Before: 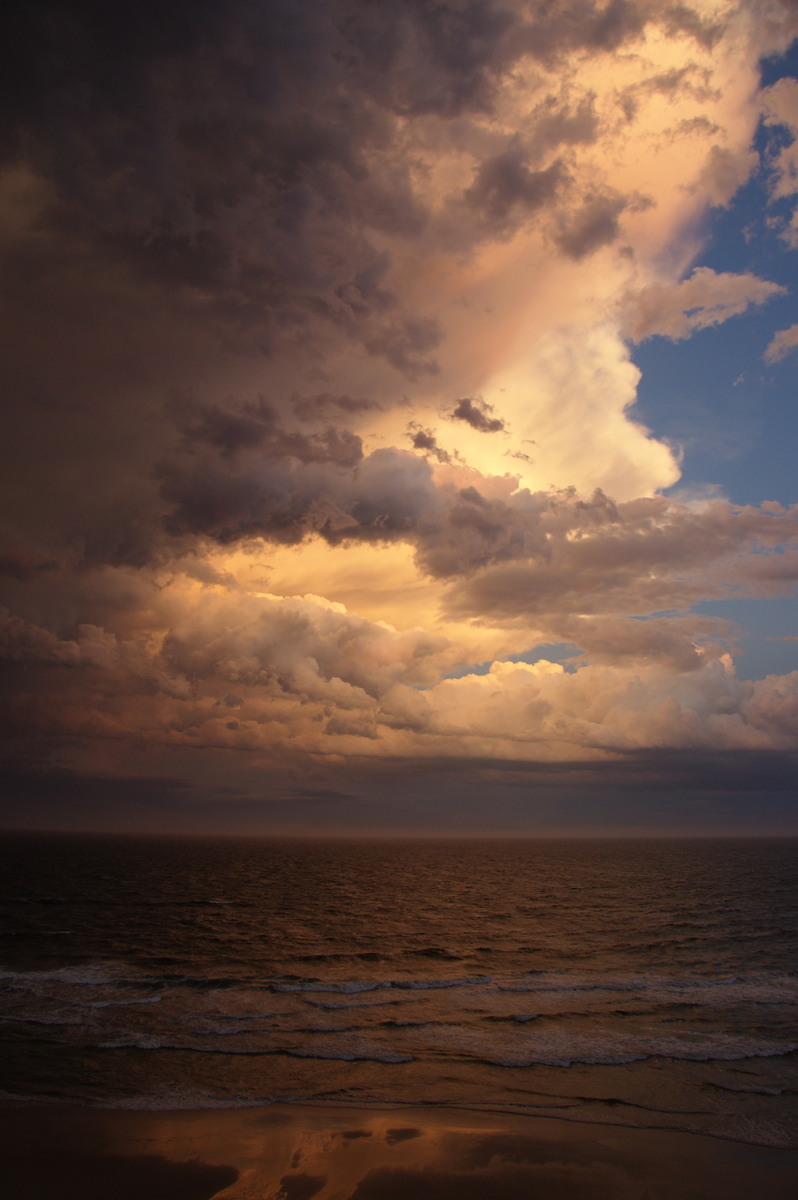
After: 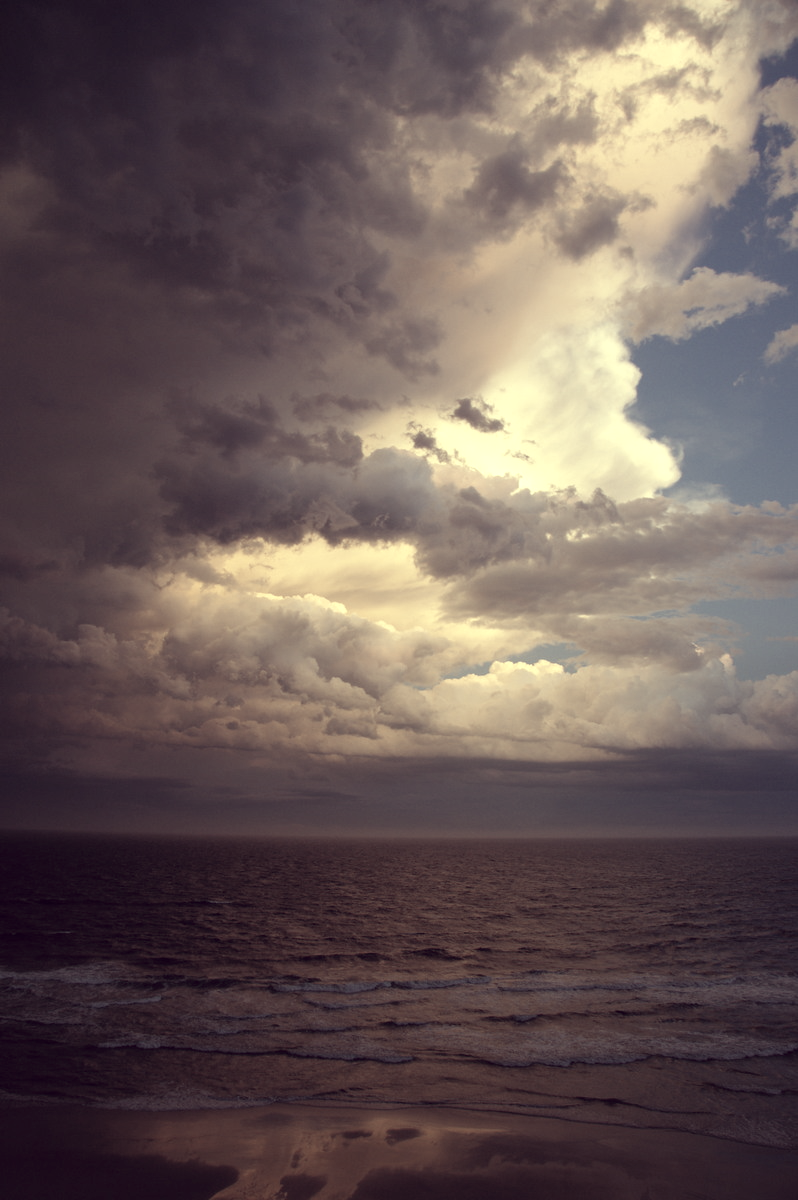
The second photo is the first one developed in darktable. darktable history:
color correction: highlights a* -20.17, highlights b* 20.27, shadows a* 20.03, shadows b* -20.46, saturation 0.43
exposure: black level correction 0.001, exposure 0.5 EV, compensate exposure bias true, compensate highlight preservation false
